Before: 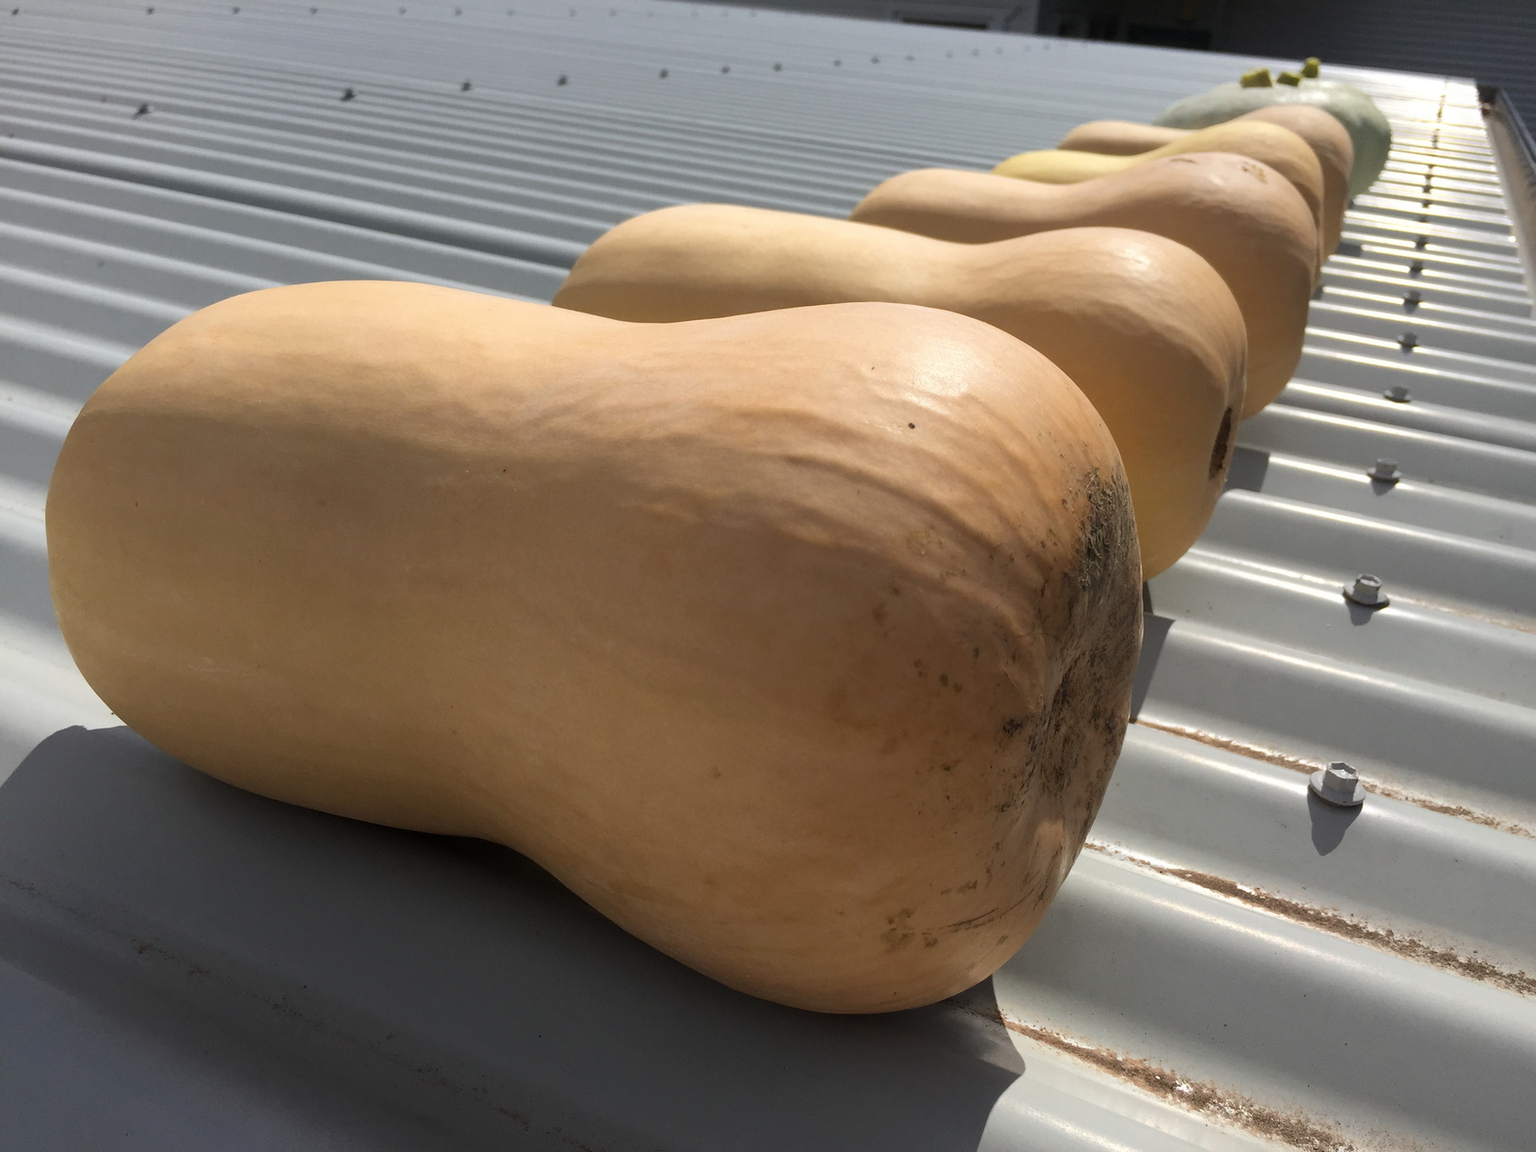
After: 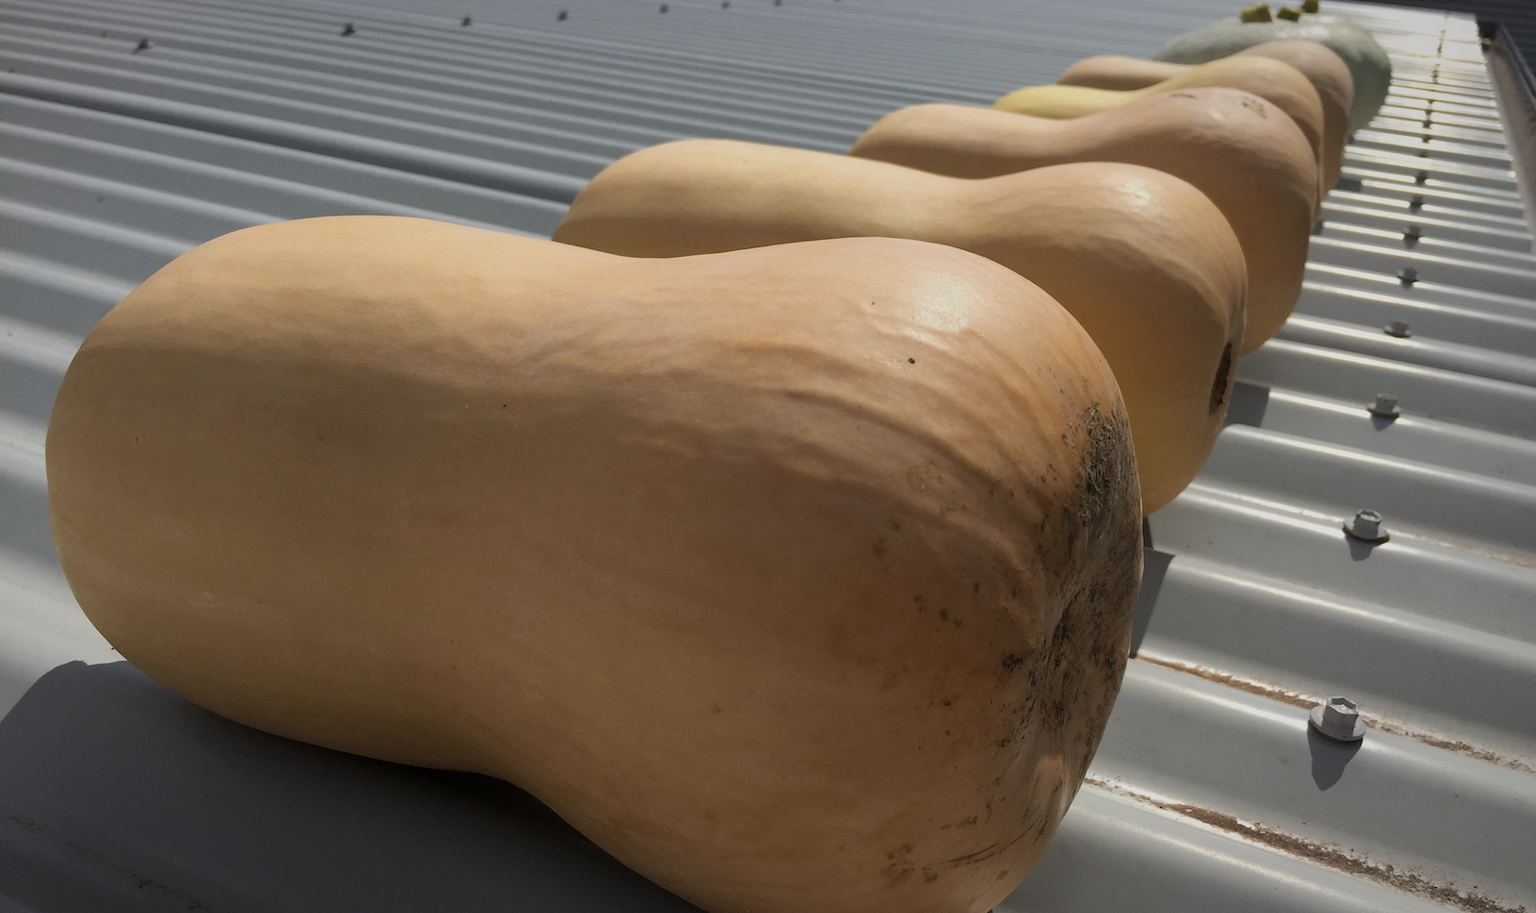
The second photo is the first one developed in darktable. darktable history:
crop and rotate: top 5.667%, bottom 14.937%
vignetting: fall-off radius 100%, width/height ratio 1.337
exposure: exposure -0.462 EV, compensate highlight preservation false
